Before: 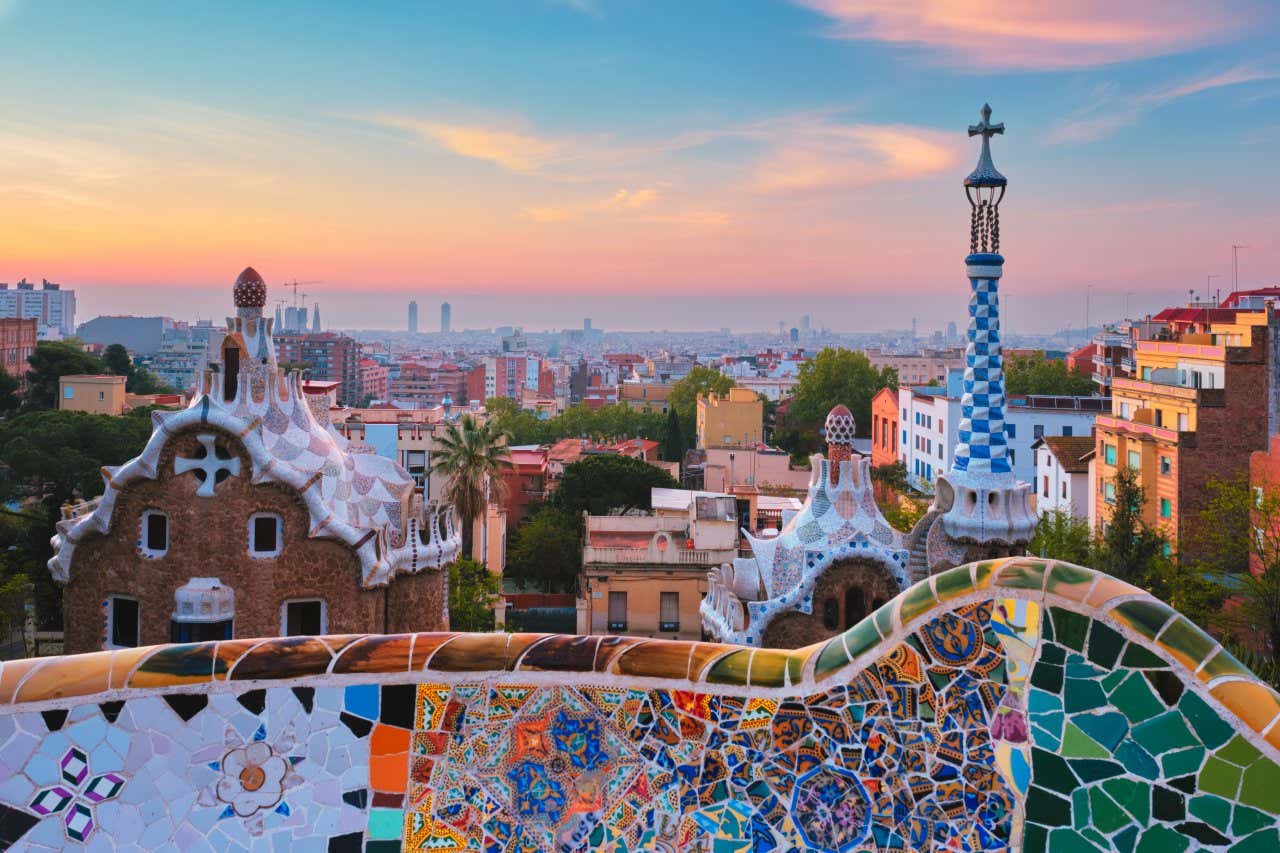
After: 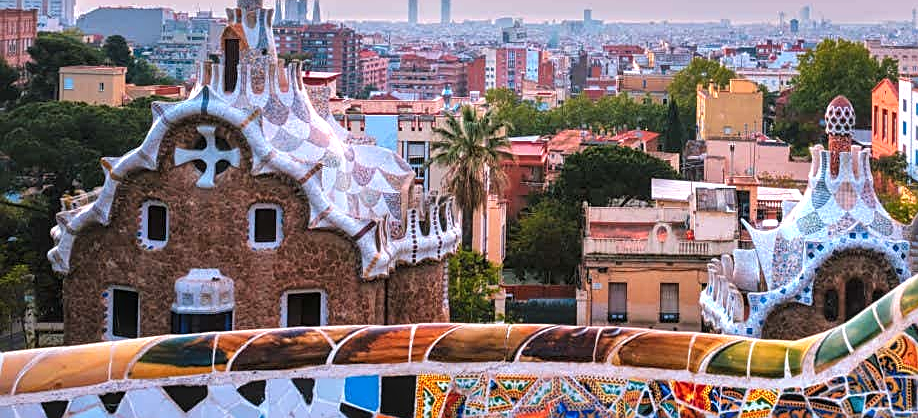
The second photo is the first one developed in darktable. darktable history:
tone equalizer: -8 EV -0.426 EV, -7 EV -0.416 EV, -6 EV -0.369 EV, -5 EV -0.203 EV, -3 EV 0.212 EV, -2 EV 0.328 EV, -1 EV 0.363 EV, +0 EV 0.393 EV
sharpen: on, module defaults
crop: top 36.33%, right 28.259%, bottom 14.661%
levels: mode automatic, levels [0, 0.394, 0.787]
shadows and highlights: shadows 11.53, white point adjustment 1.21, soften with gaussian
exposure: exposure 0.201 EV, compensate exposure bias true, compensate highlight preservation false
local contrast: on, module defaults
